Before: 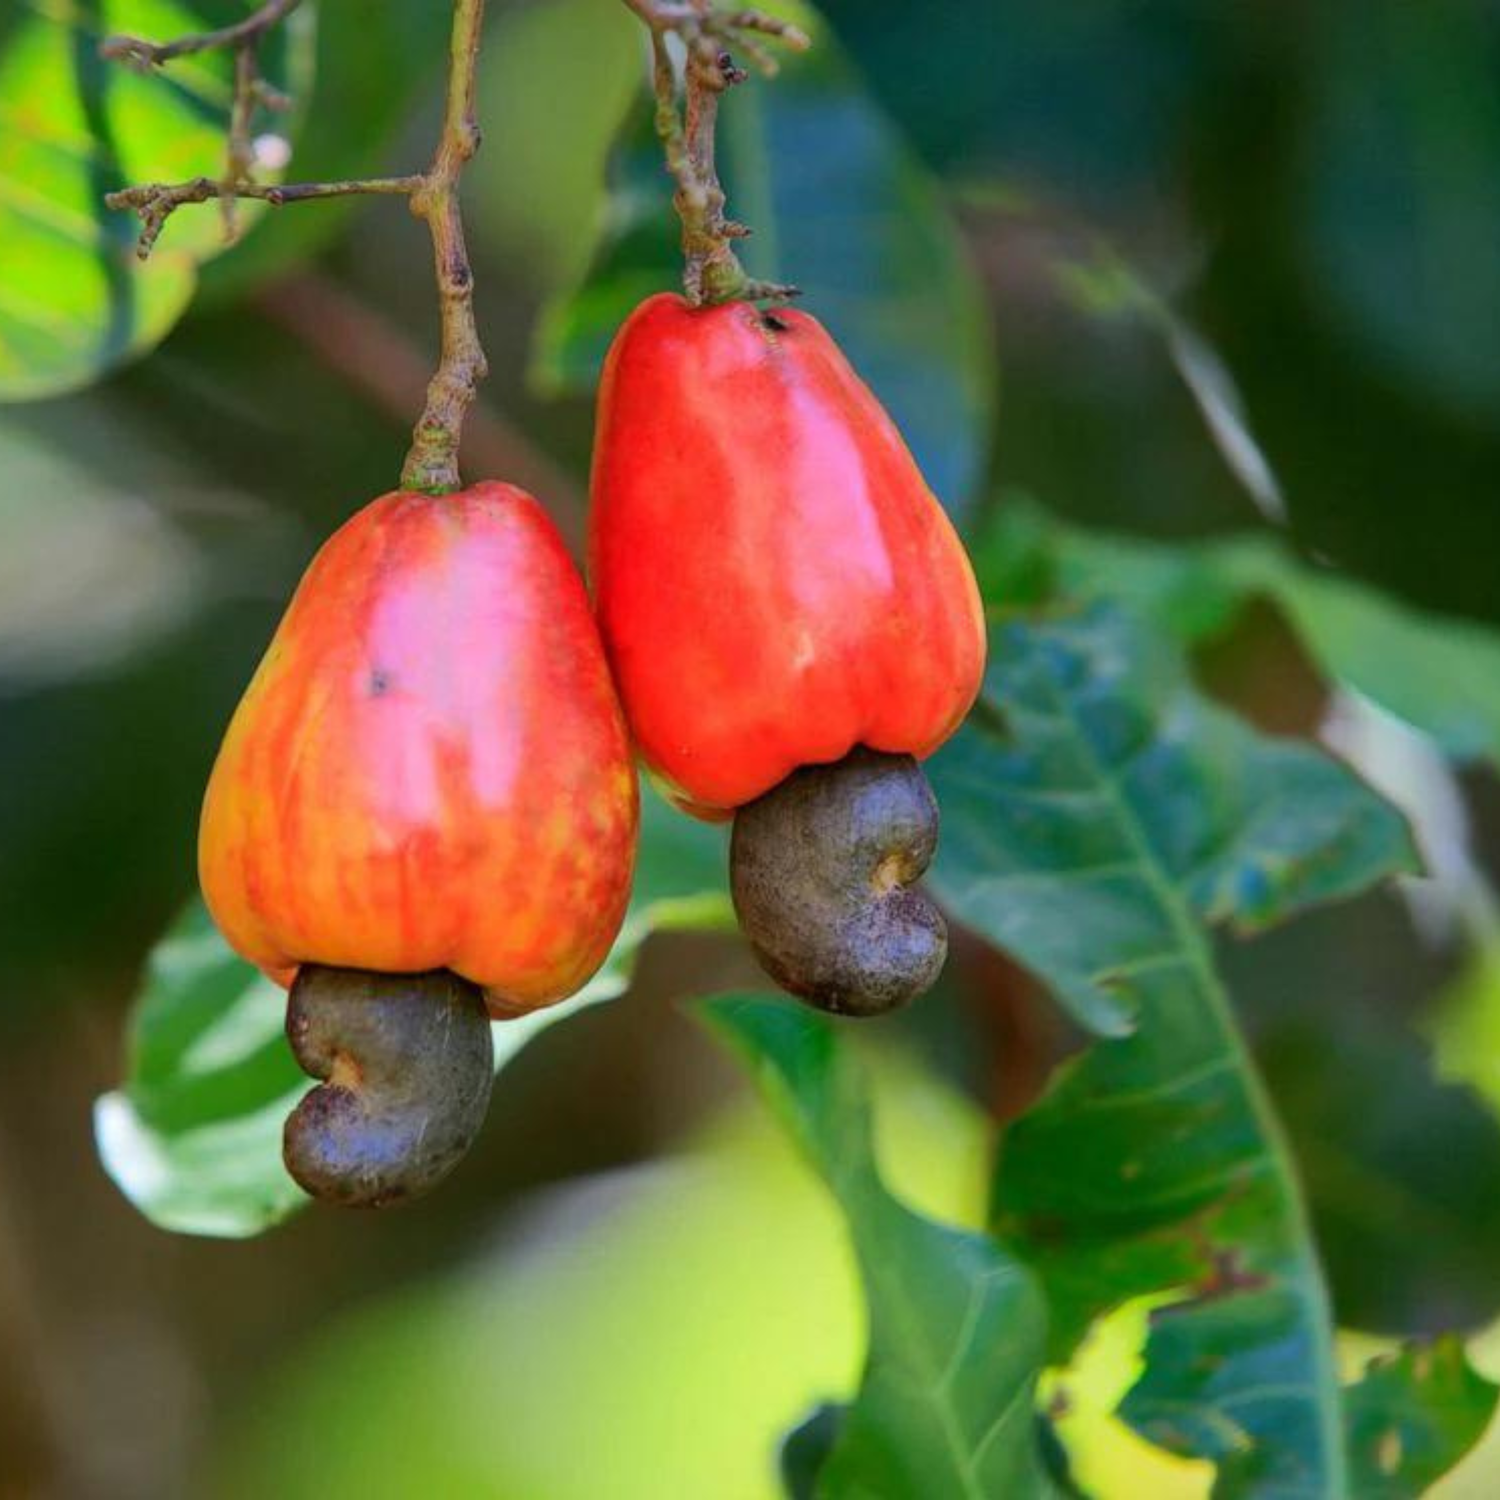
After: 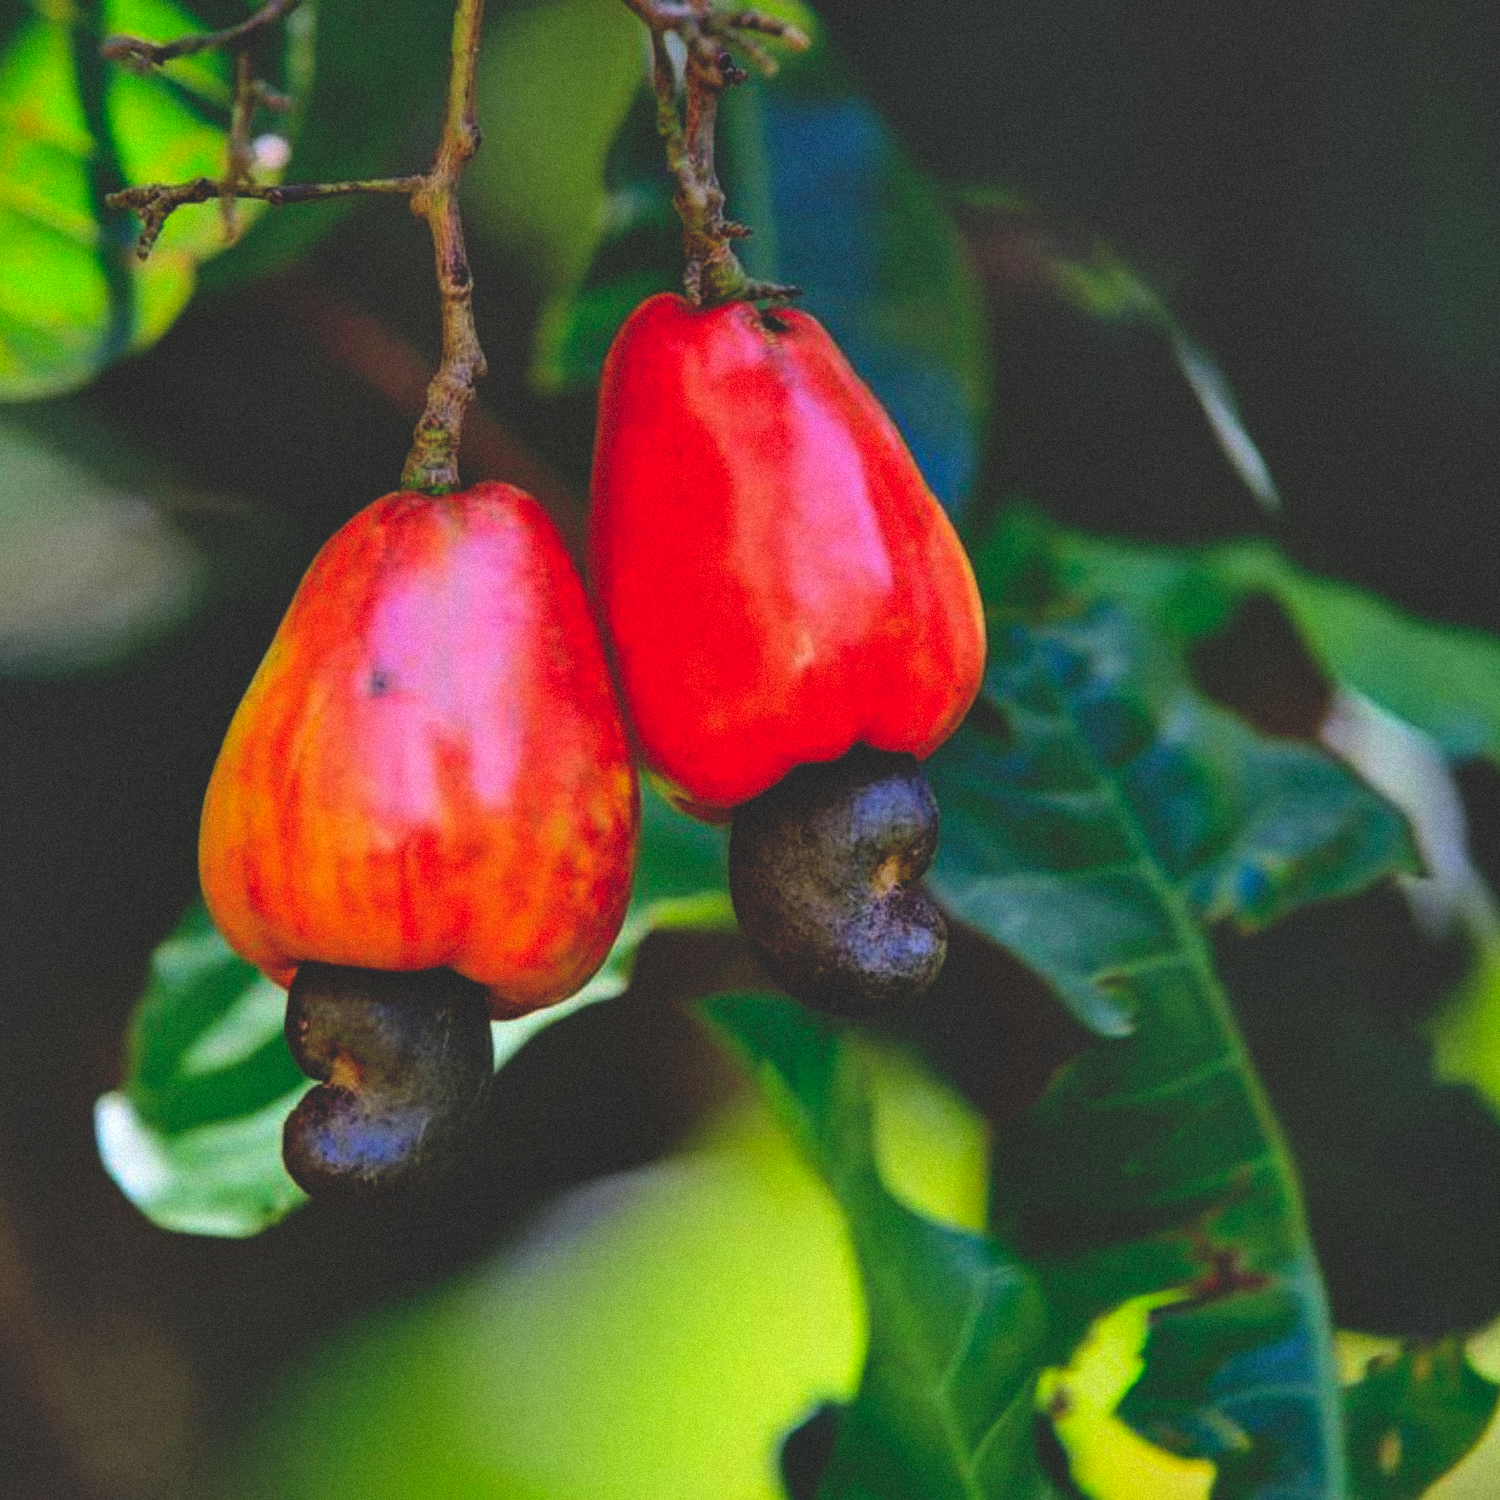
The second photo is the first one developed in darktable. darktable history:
base curve: curves: ch0 [(0, 0.02) (0.083, 0.036) (1, 1)], preserve colors none
shadows and highlights: shadows 37.27, highlights -28.18, soften with gaussian
grain: mid-tones bias 0%
